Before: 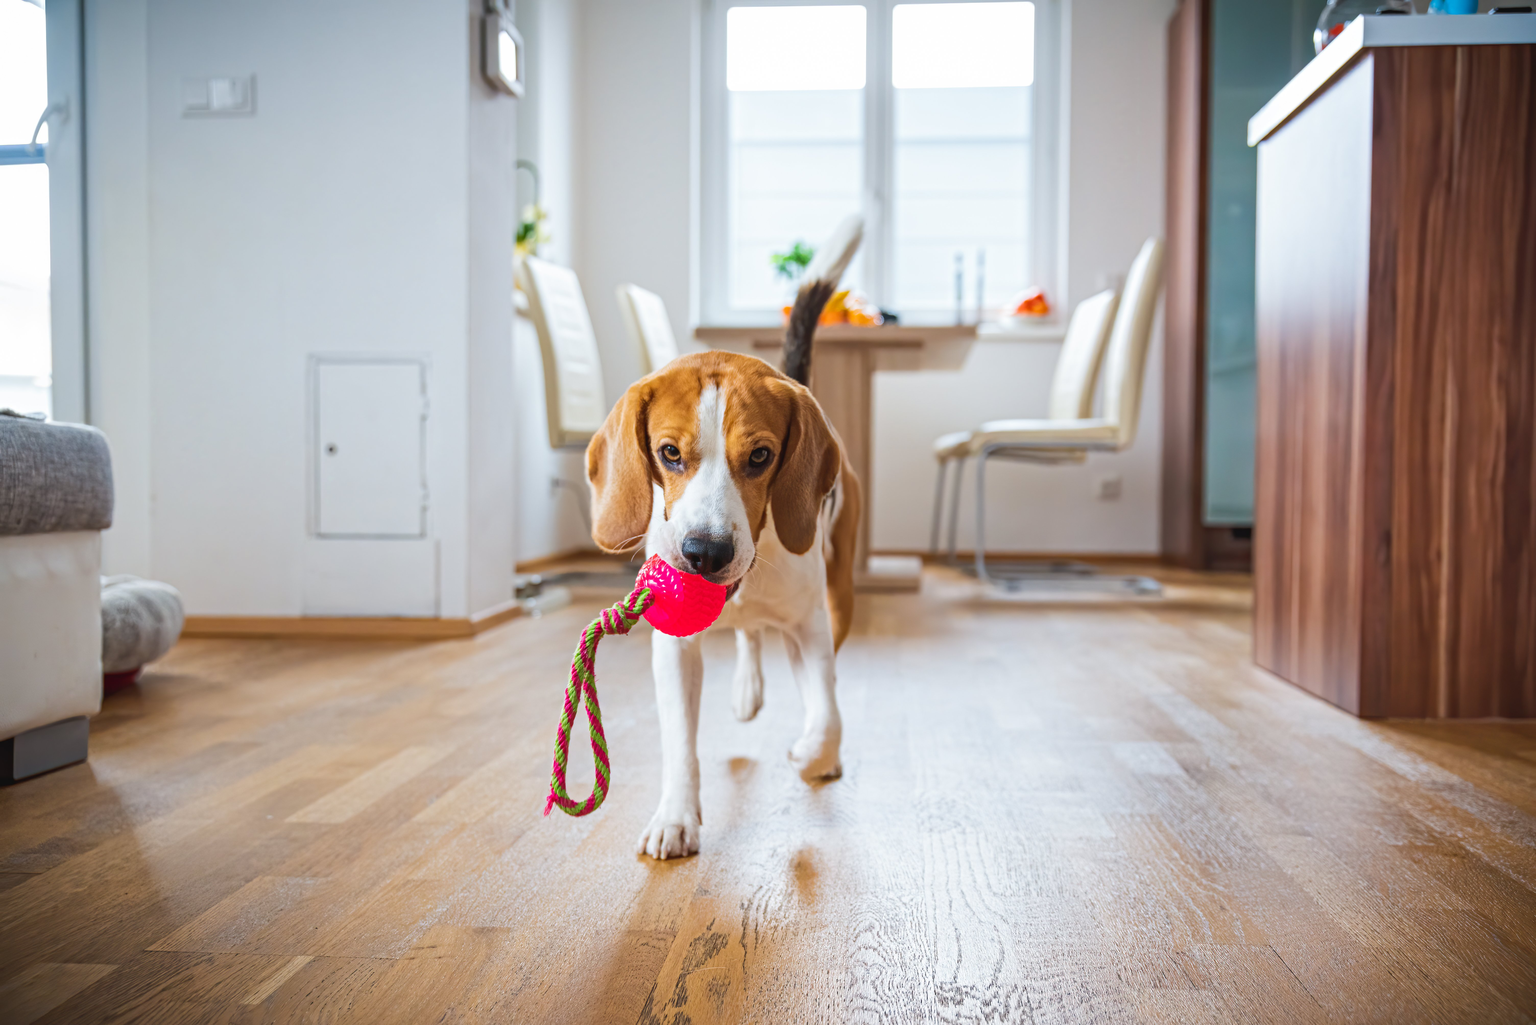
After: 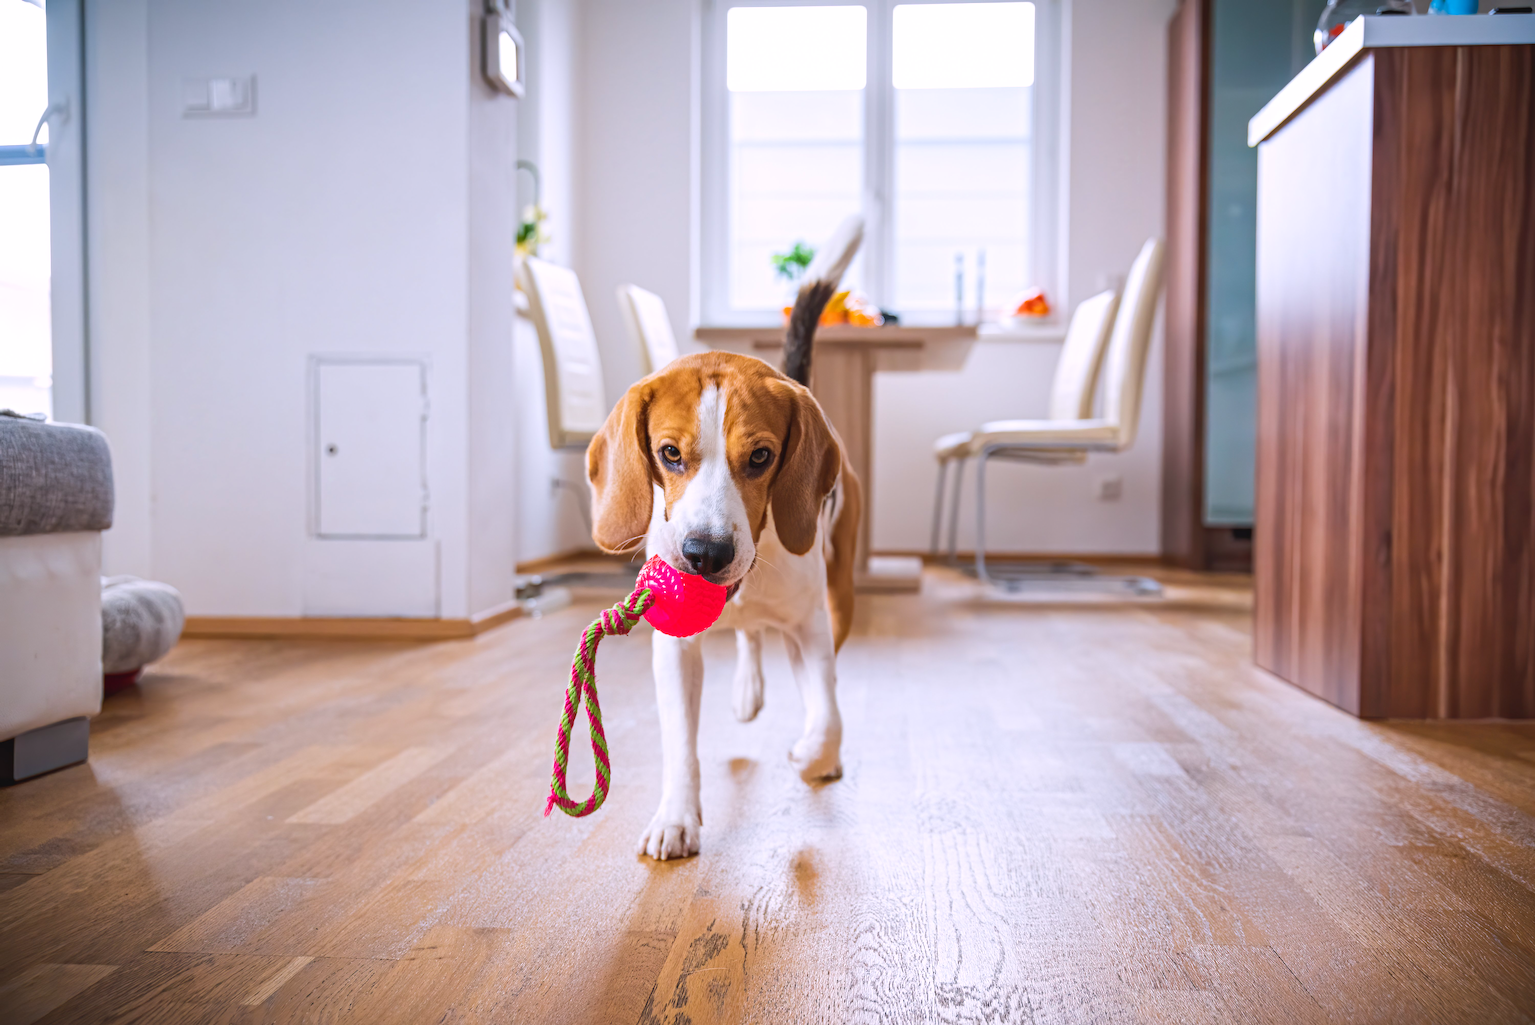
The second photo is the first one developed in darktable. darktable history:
white balance: red 1.05, blue 1.072
color correction: highlights a* -0.137, highlights b* 0.137
